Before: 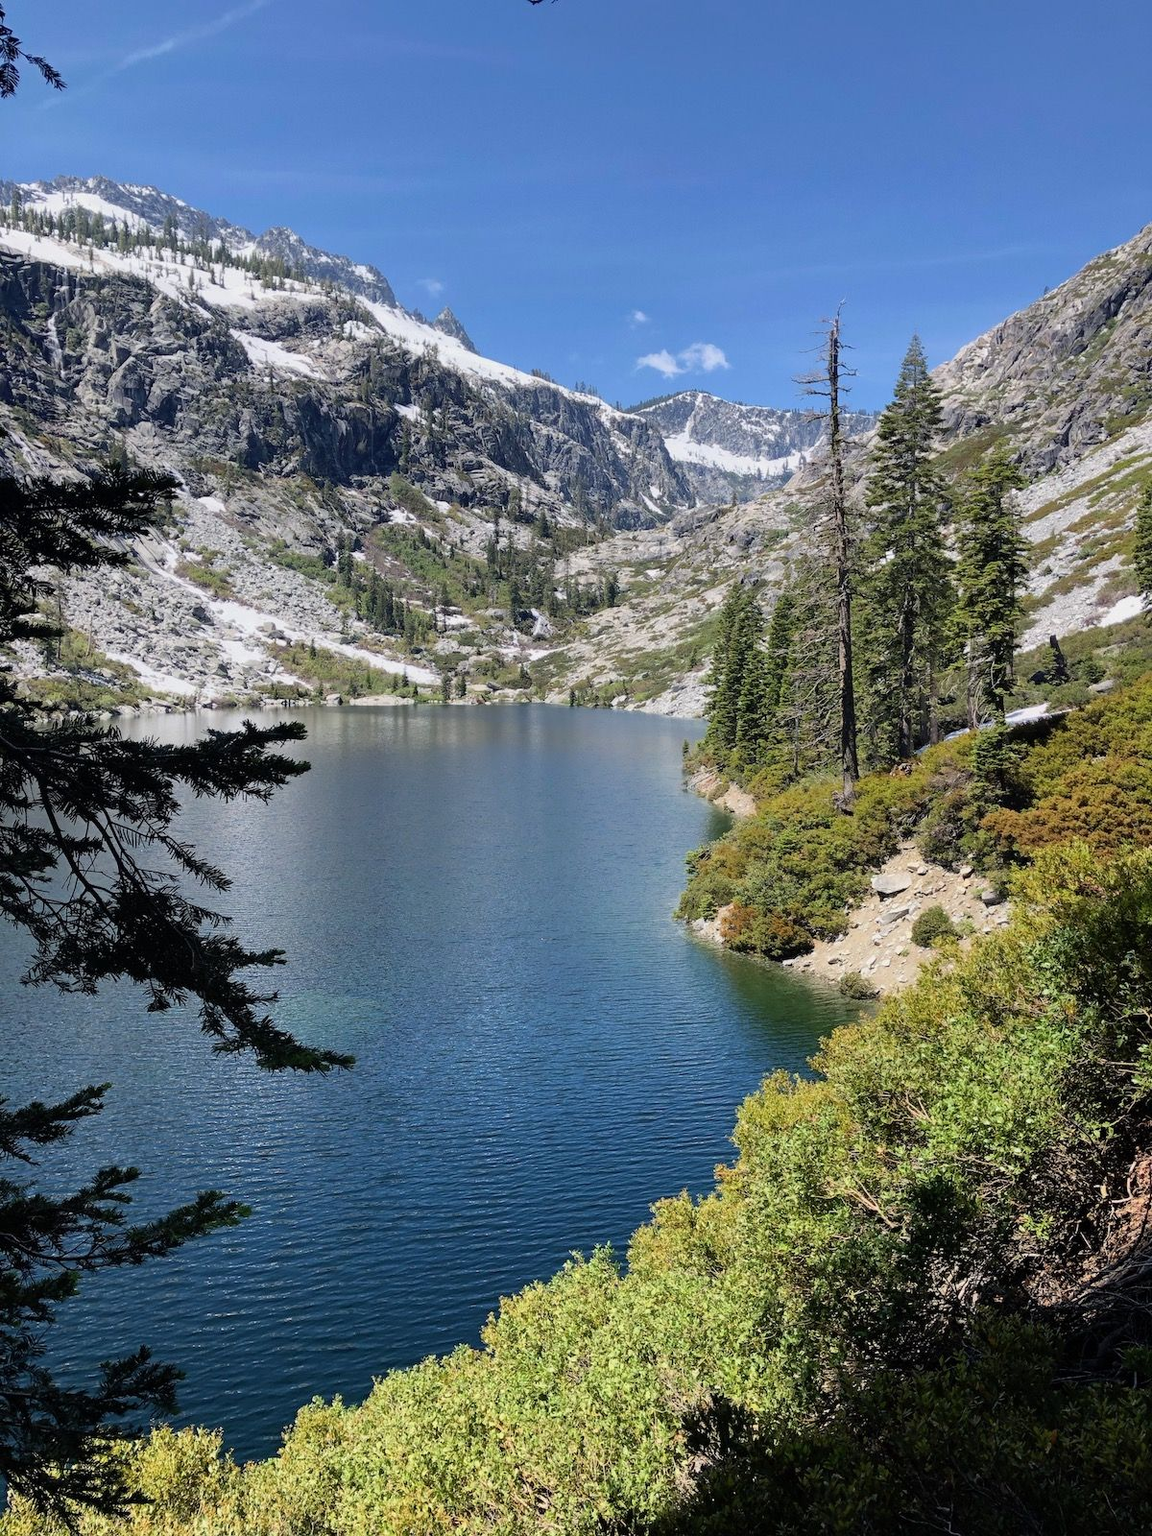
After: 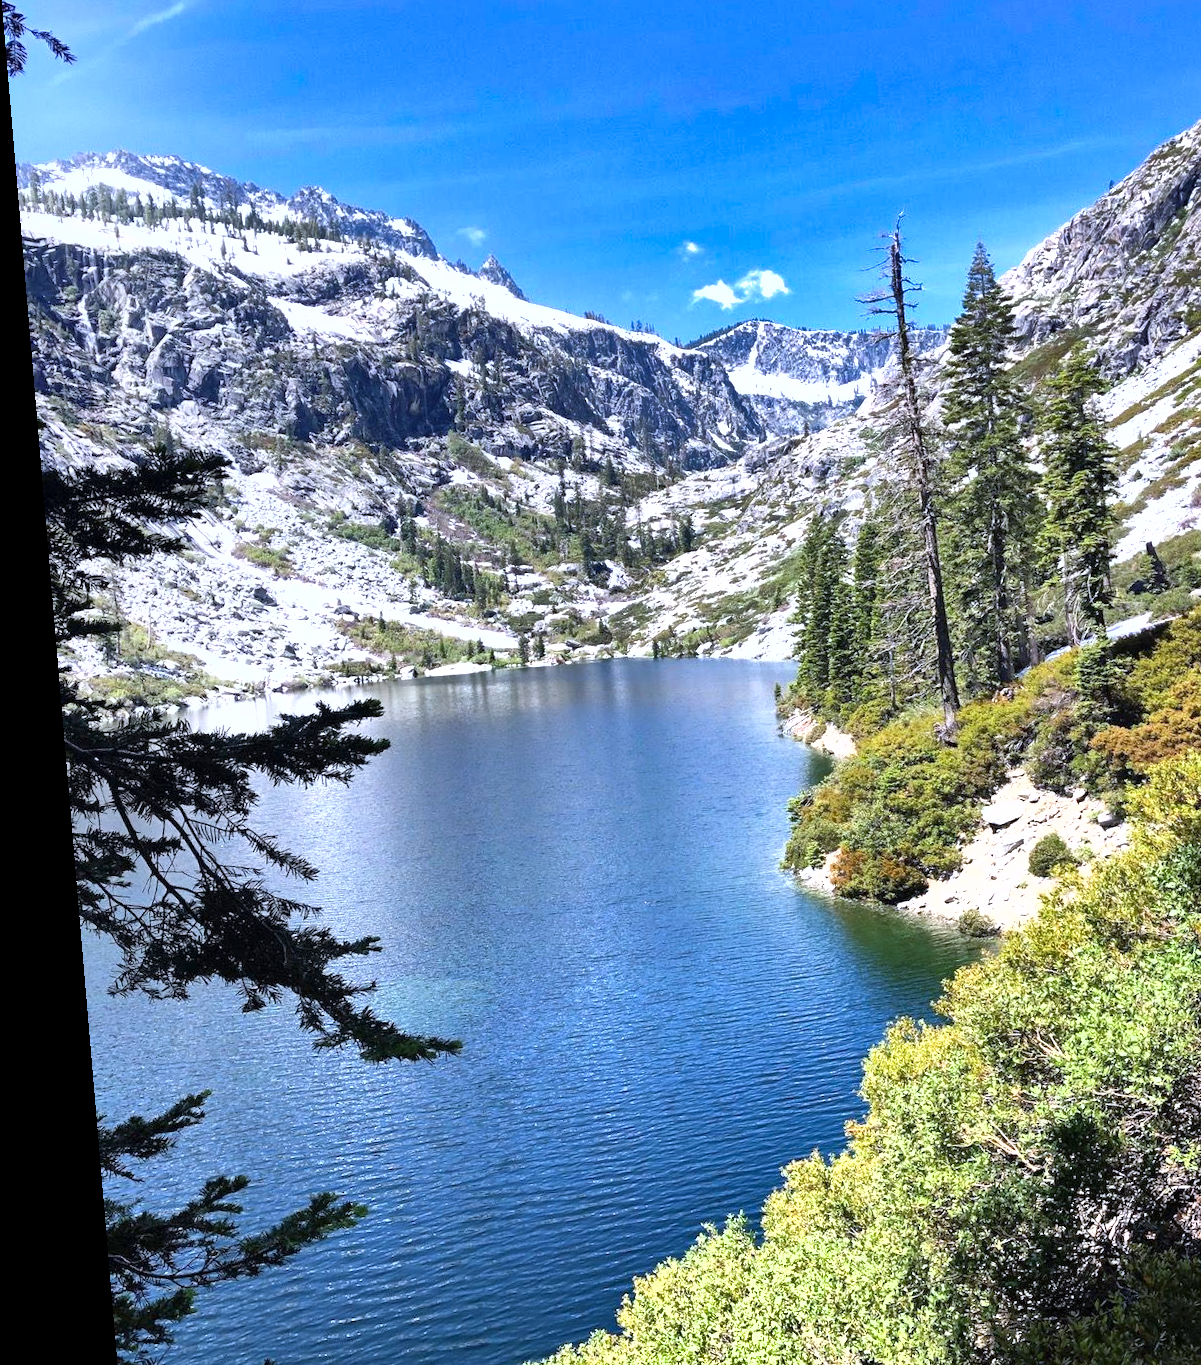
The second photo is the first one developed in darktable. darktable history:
exposure: exposure 1.089 EV, compensate highlight preservation false
shadows and highlights: radius 108.52, shadows 40.68, highlights -72.88, low approximation 0.01, soften with gaussian
crop: top 7.49%, right 9.717%, bottom 11.943%
white balance: red 0.967, blue 1.119, emerald 0.756
rotate and perspective: rotation -4.86°, automatic cropping off
